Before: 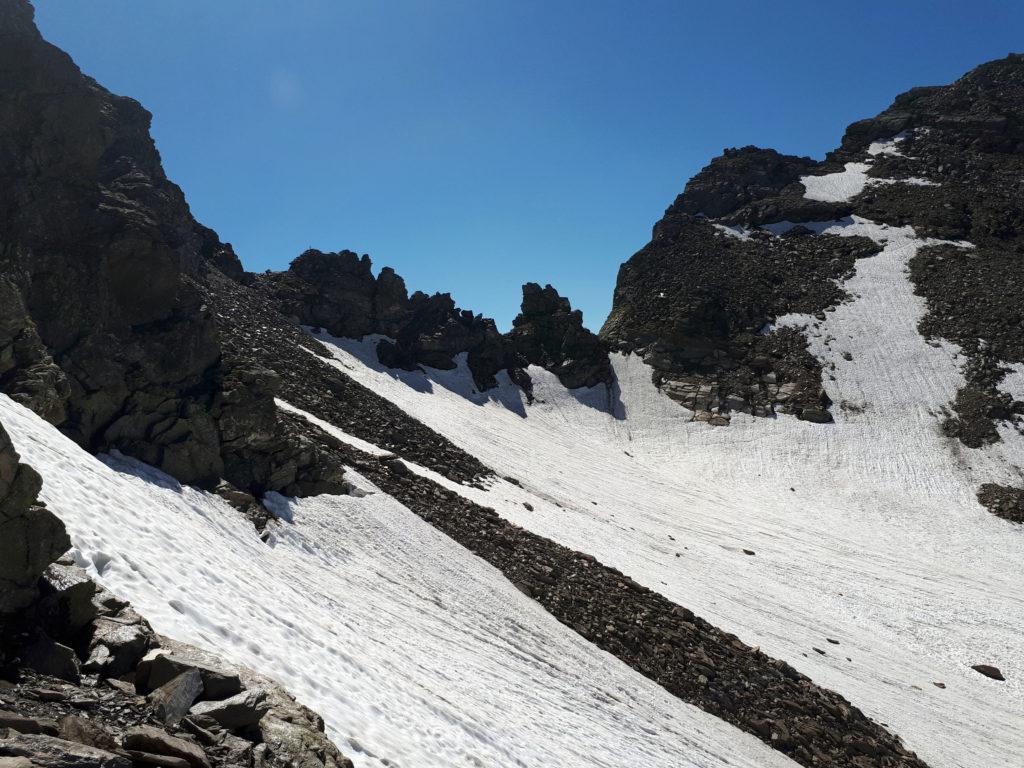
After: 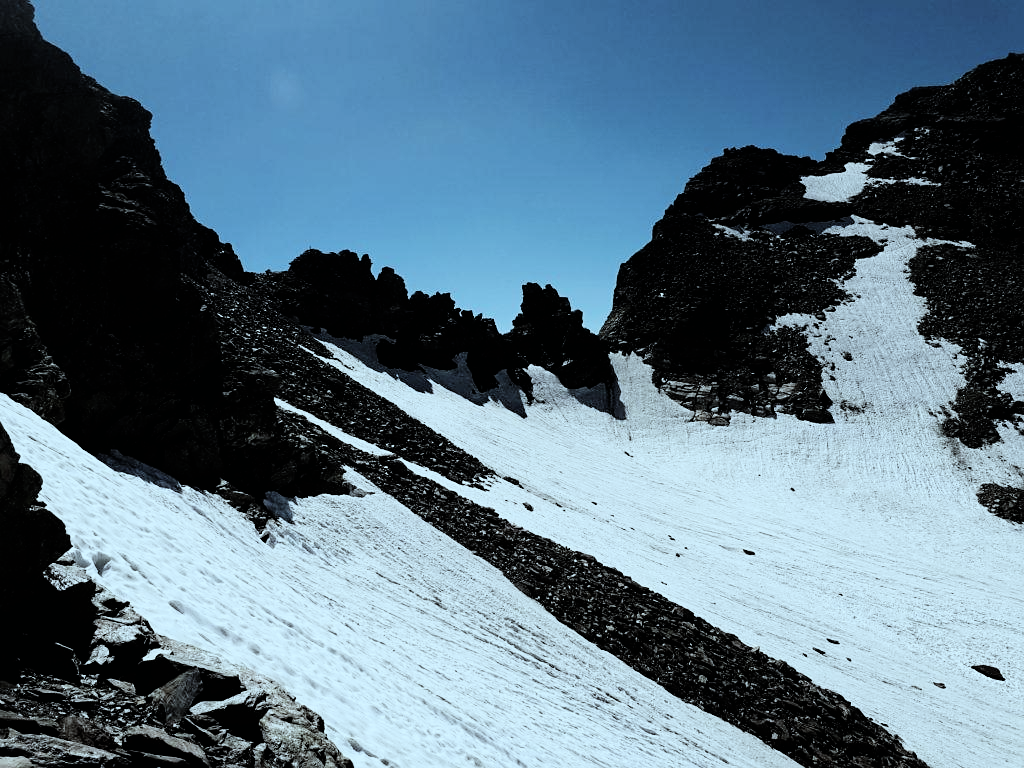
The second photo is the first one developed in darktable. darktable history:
color correction: highlights a* -12.75, highlights b* -17.3, saturation 0.705
sharpen: radius 1.499, amount 0.39, threshold 1.541
filmic rgb: black relative exposure -5.11 EV, white relative exposure 3.52 EV, threshold 5.95 EV, hardness 3.17, contrast 1.516, highlights saturation mix -49.02%, enable highlight reconstruction true
